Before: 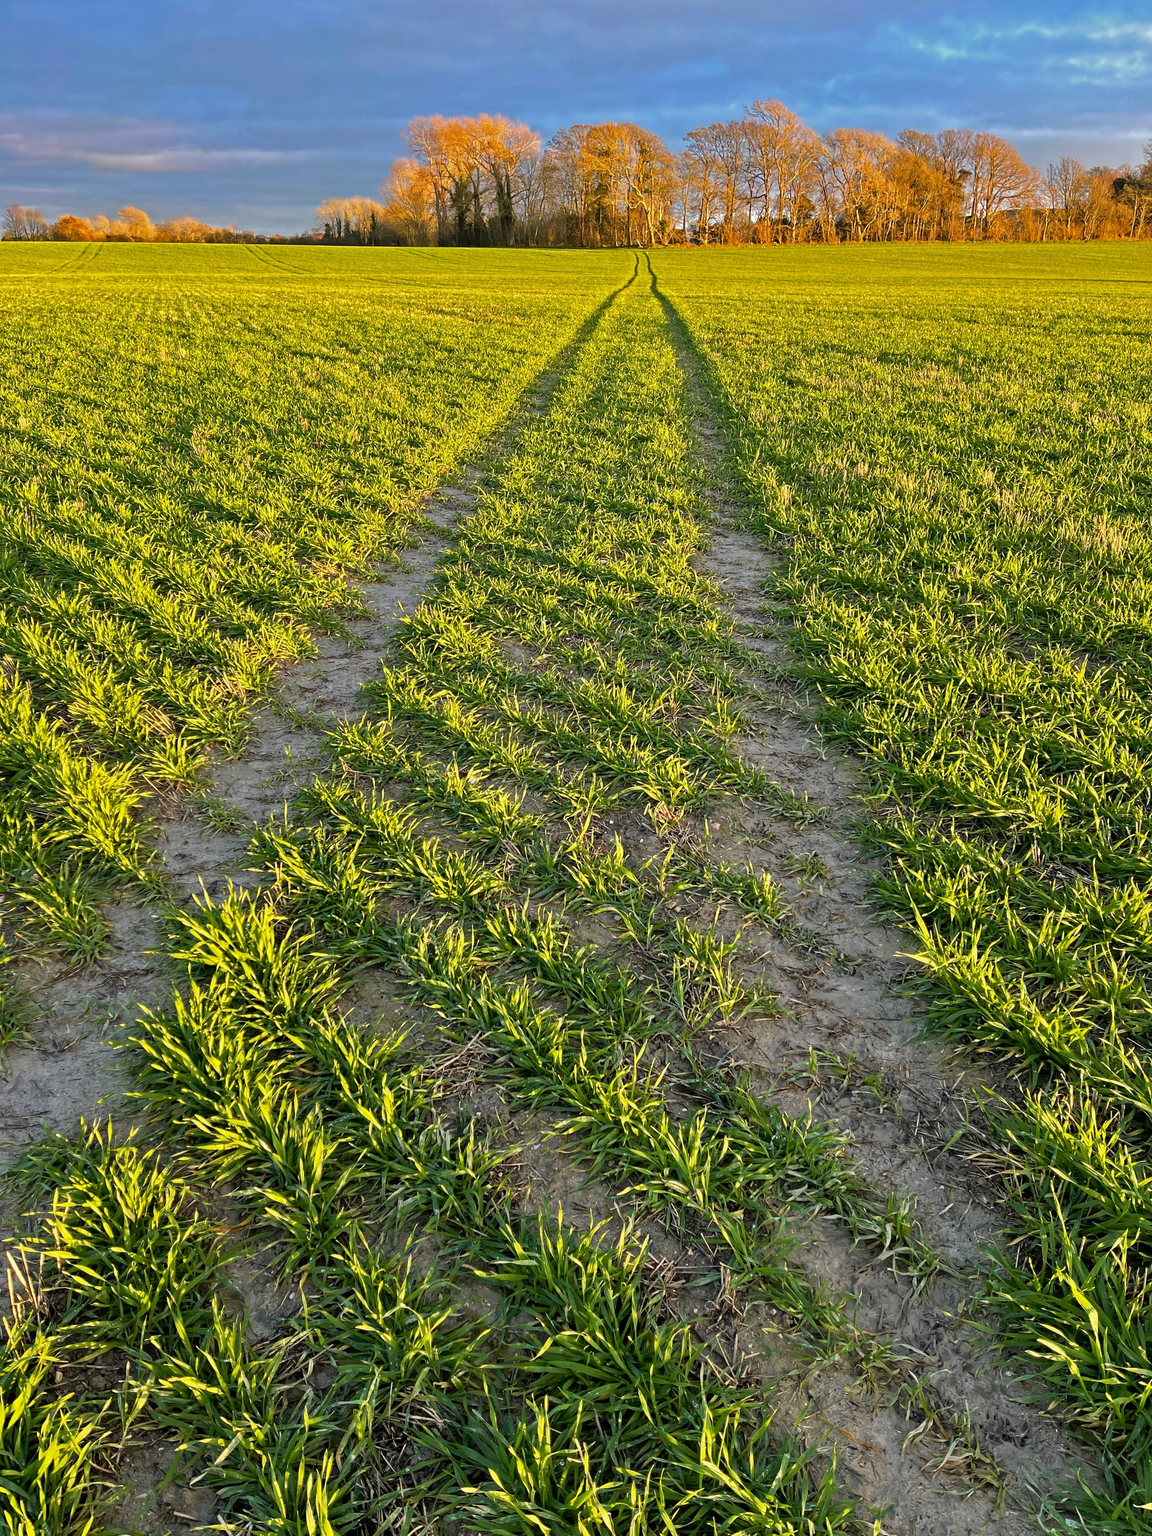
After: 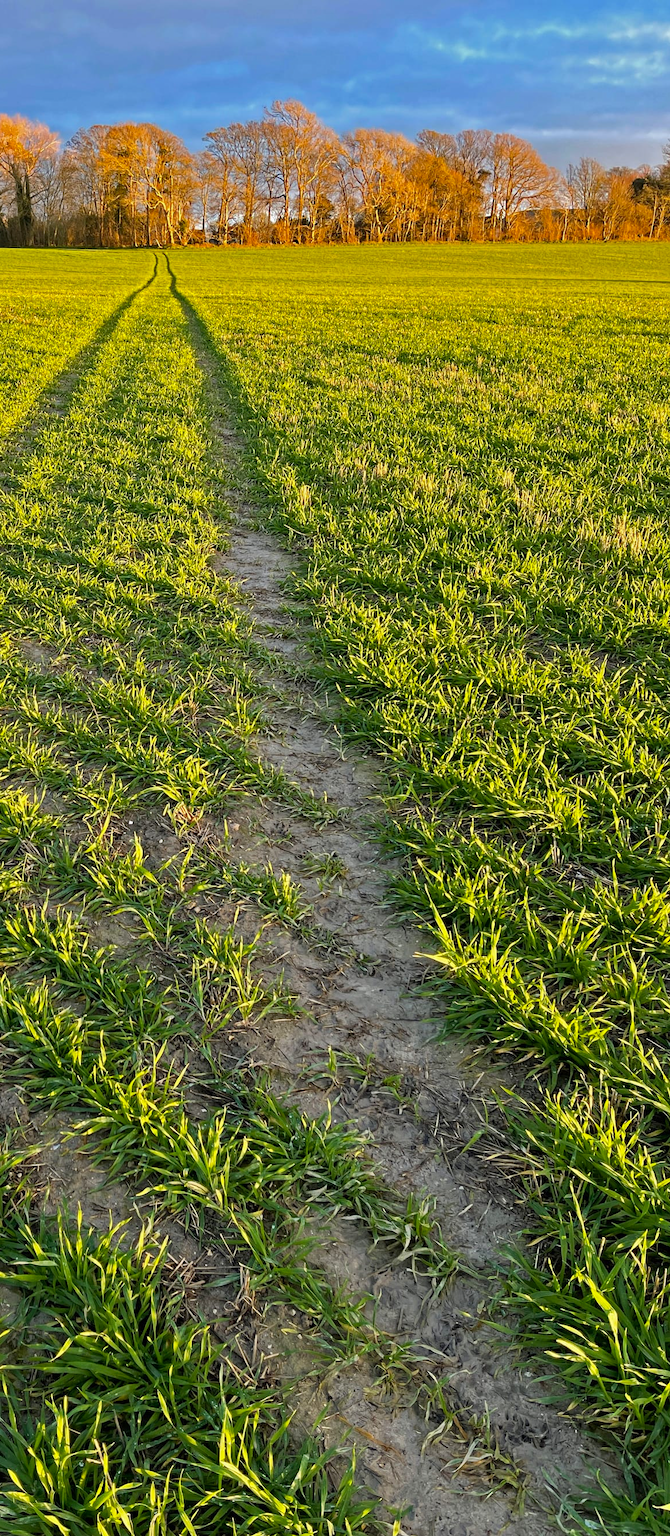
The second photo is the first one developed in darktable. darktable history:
contrast brightness saturation: saturation 0.1
crop: left 41.793%
